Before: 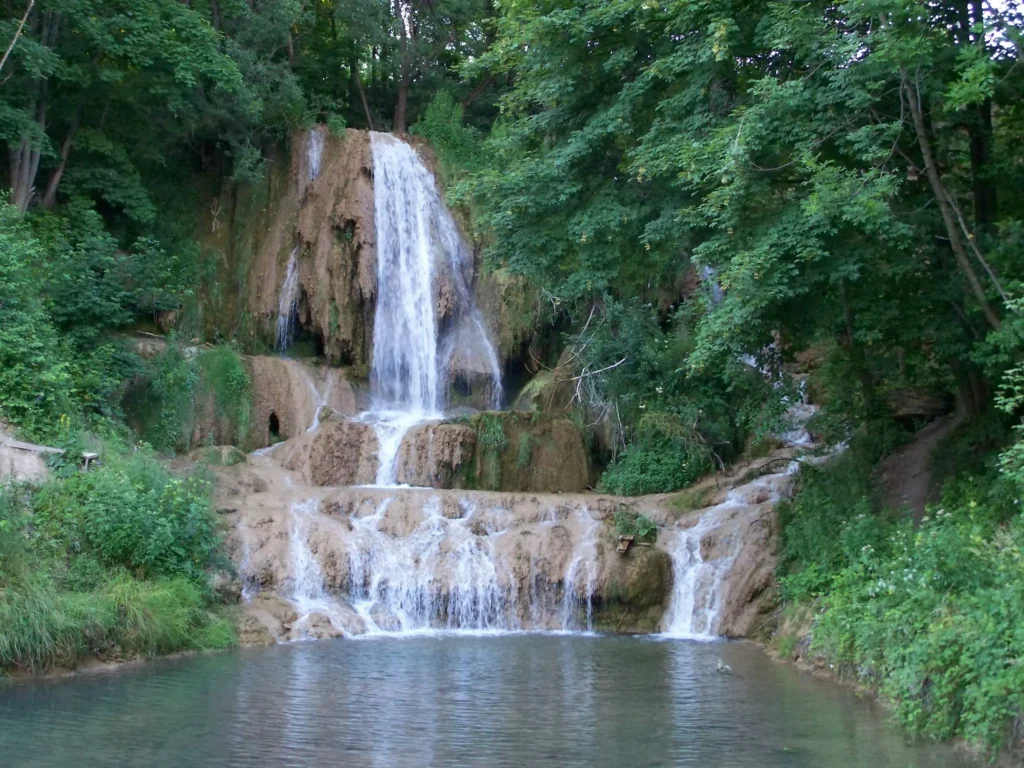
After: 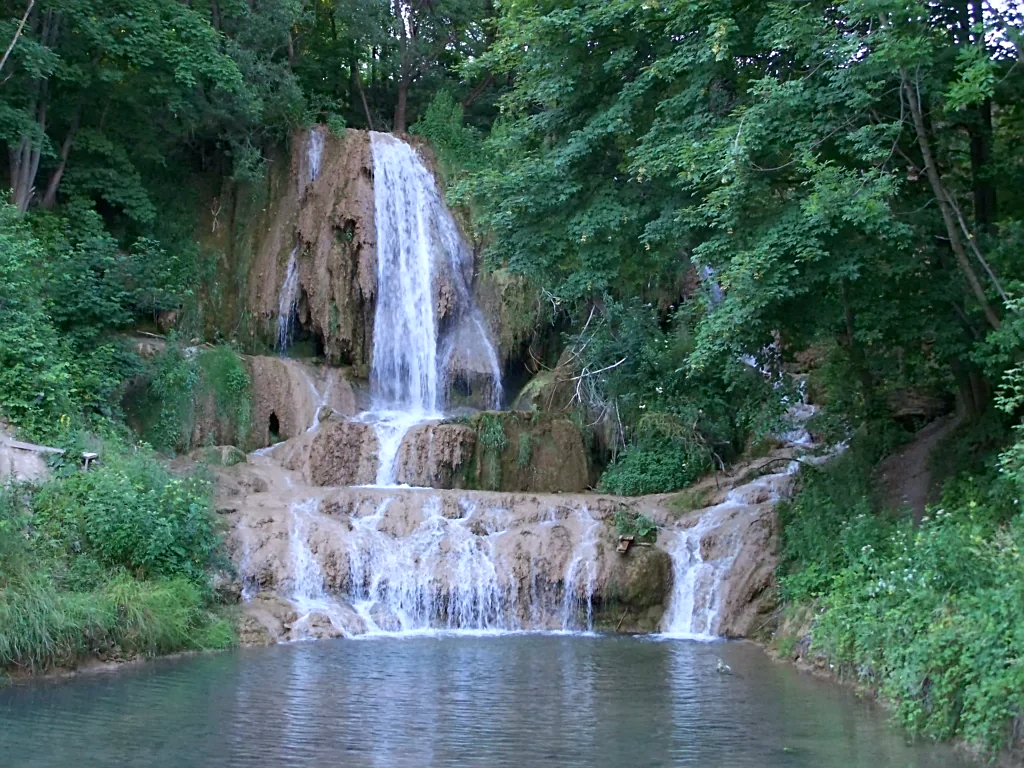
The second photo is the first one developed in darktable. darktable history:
tone equalizer: on, module defaults
sharpen: on, module defaults
color calibration: illuminant as shot in camera, x 0.358, y 0.373, temperature 4628.91 K
